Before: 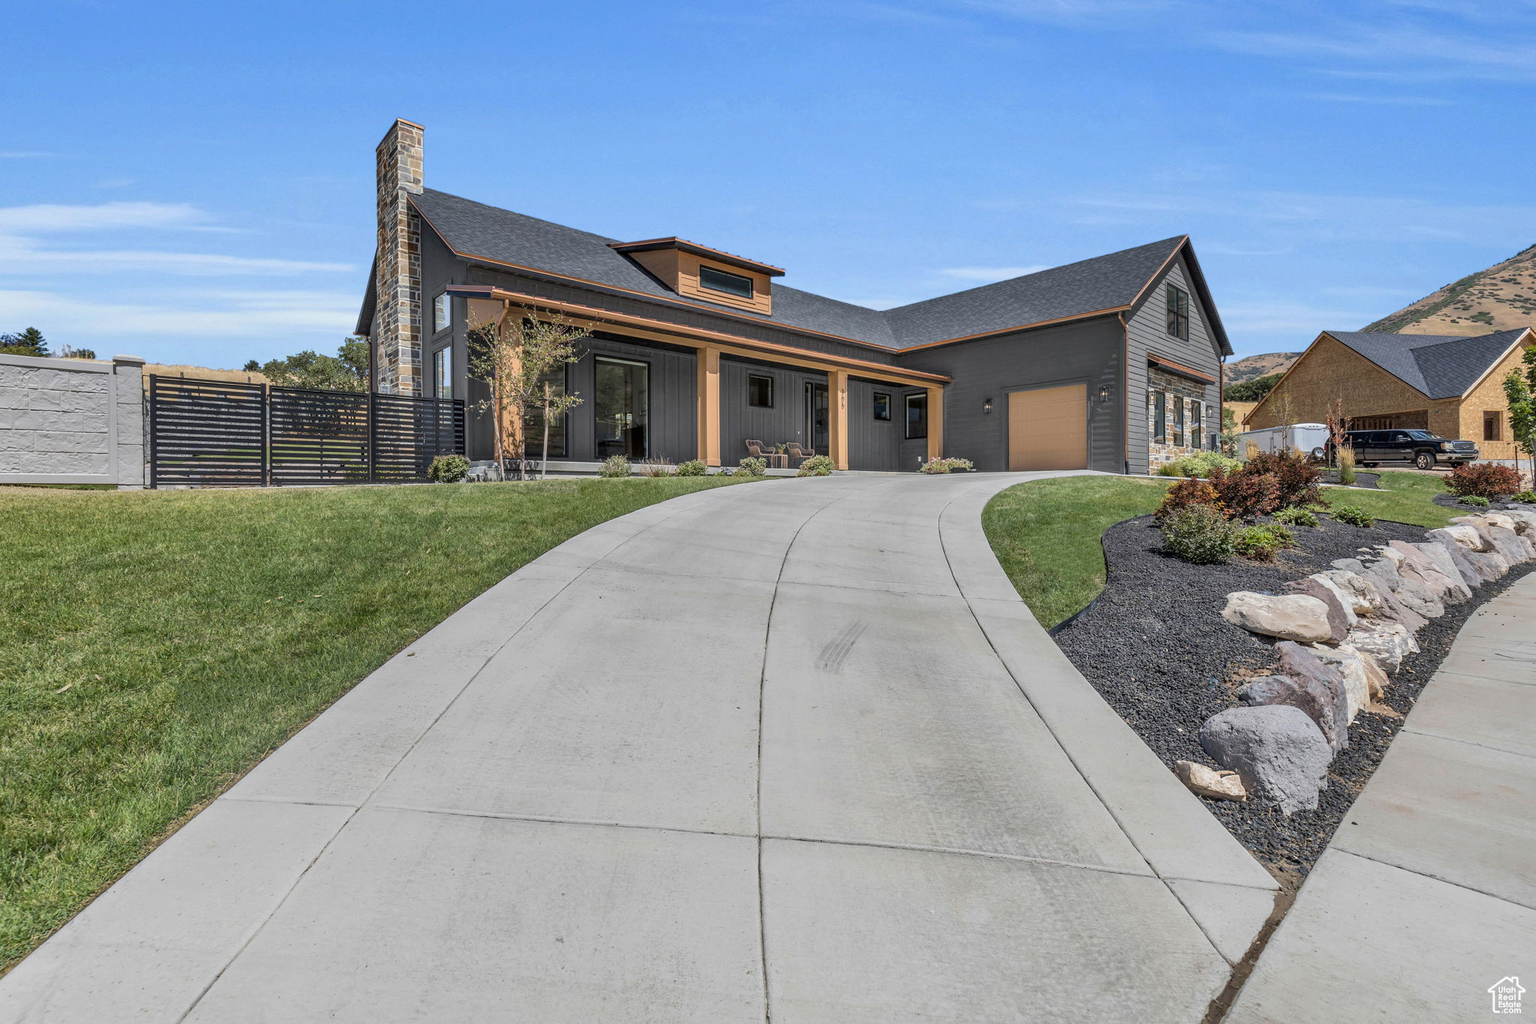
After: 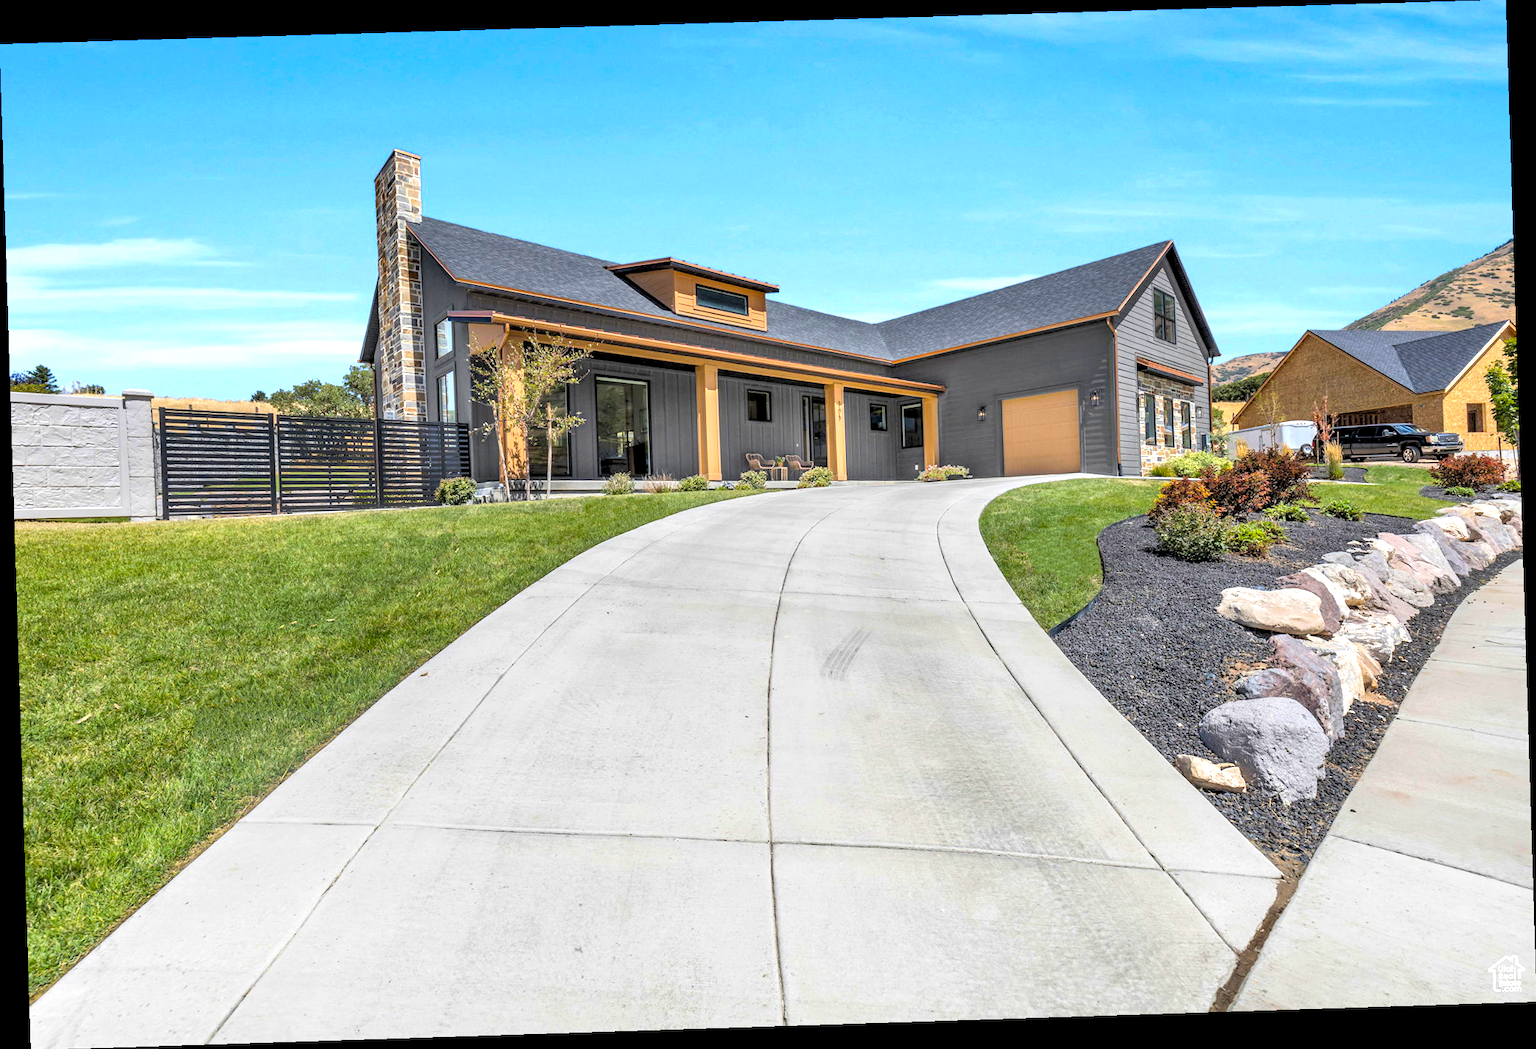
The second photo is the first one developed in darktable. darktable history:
rotate and perspective: rotation -1.77°, lens shift (horizontal) 0.004, automatic cropping off
rgb levels: levels [[0.01, 0.419, 0.839], [0, 0.5, 1], [0, 0.5, 1]]
color balance rgb: perceptual saturation grading › global saturation 30%, global vibrance 20%
exposure: black level correction 0, exposure 0.5 EV, compensate highlight preservation false
